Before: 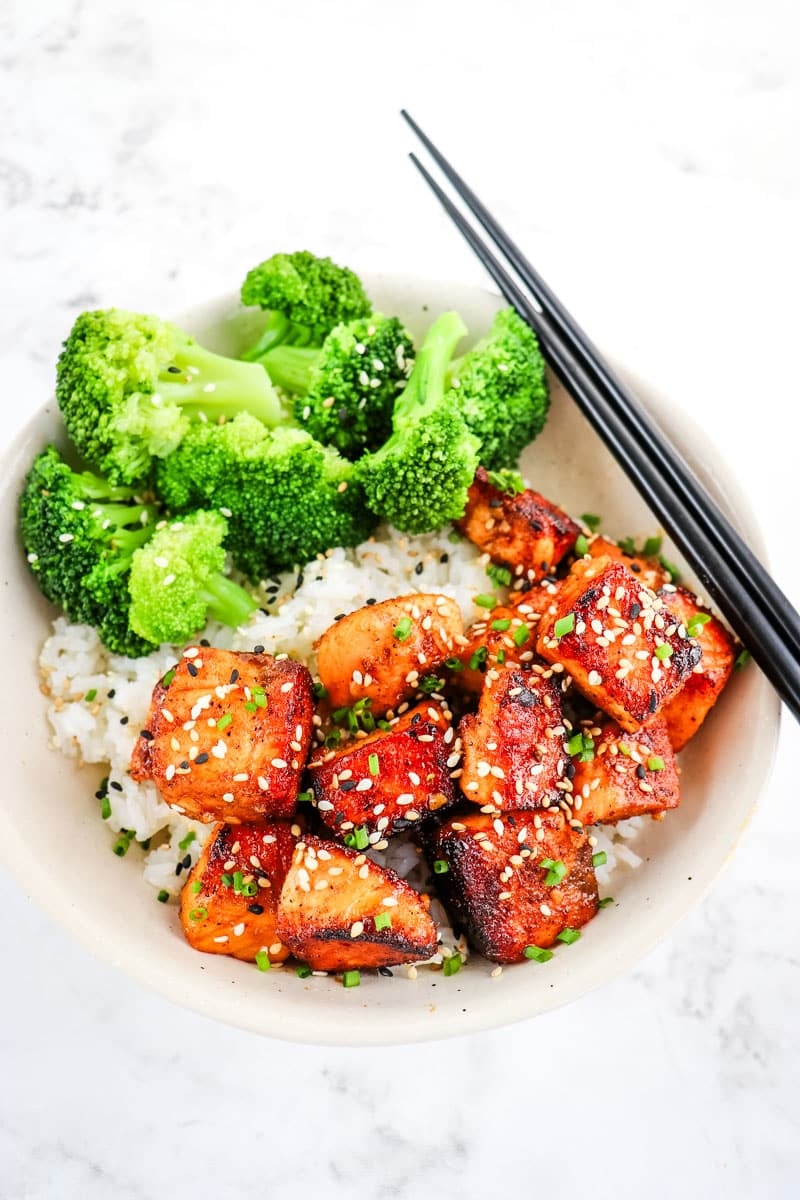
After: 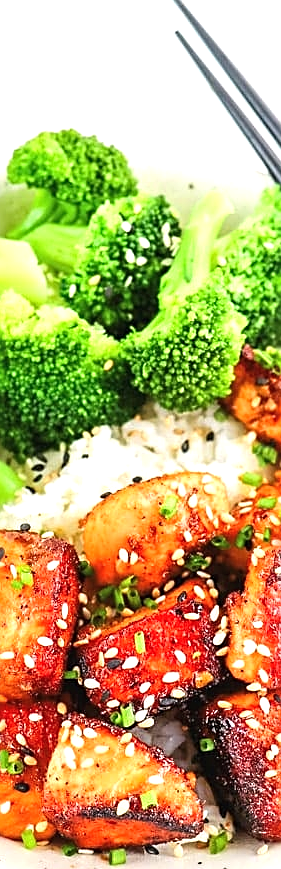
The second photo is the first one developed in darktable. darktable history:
sharpen: on, module defaults
tone equalizer: on, module defaults
exposure: black level correction -0.002, exposure 0.54 EV, compensate highlight preservation false
crop and rotate: left 29.476%, top 10.214%, right 35.32%, bottom 17.333%
